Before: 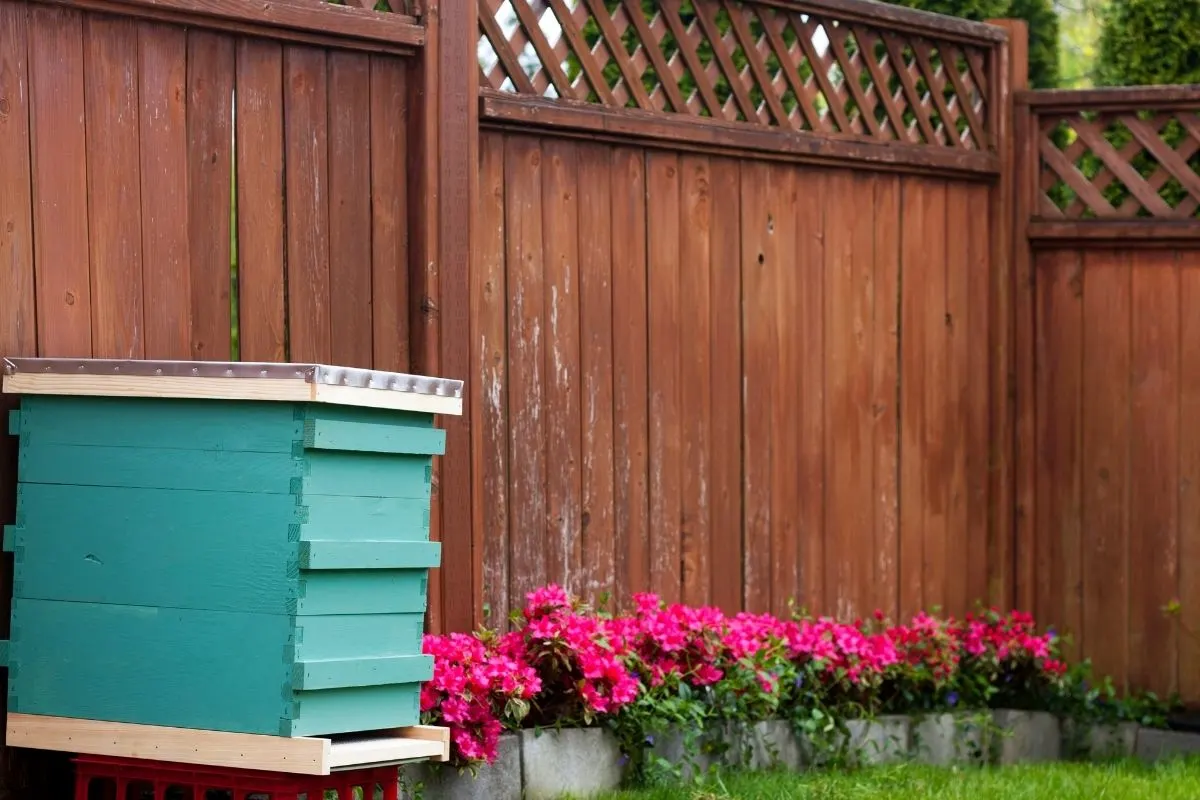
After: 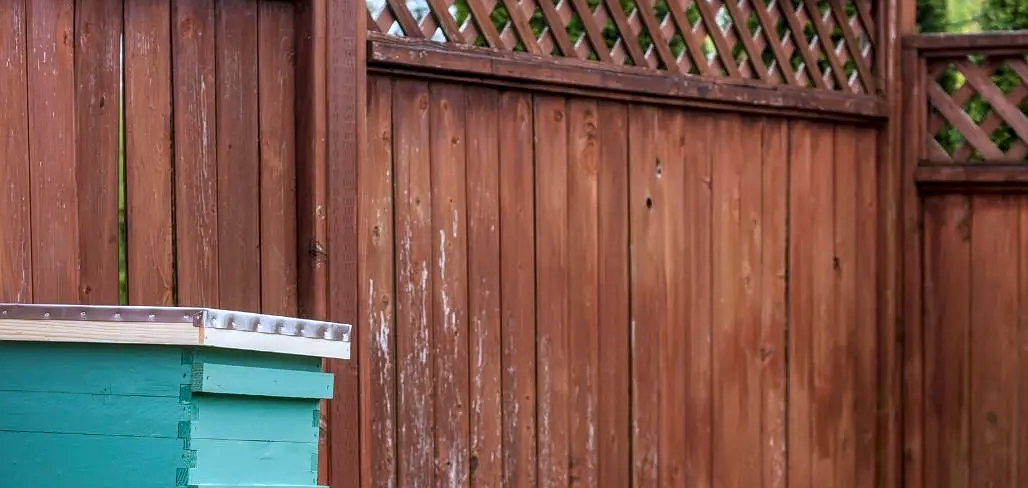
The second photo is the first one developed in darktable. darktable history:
crop and rotate: left 9.352%, top 7.104%, right 4.899%, bottom 31.855%
sharpen: radius 1.03
local contrast: highlights 3%, shadows 5%, detail 134%
levels: levels [0, 0.51, 1]
color correction: highlights a* -0.691, highlights b* -9.6
